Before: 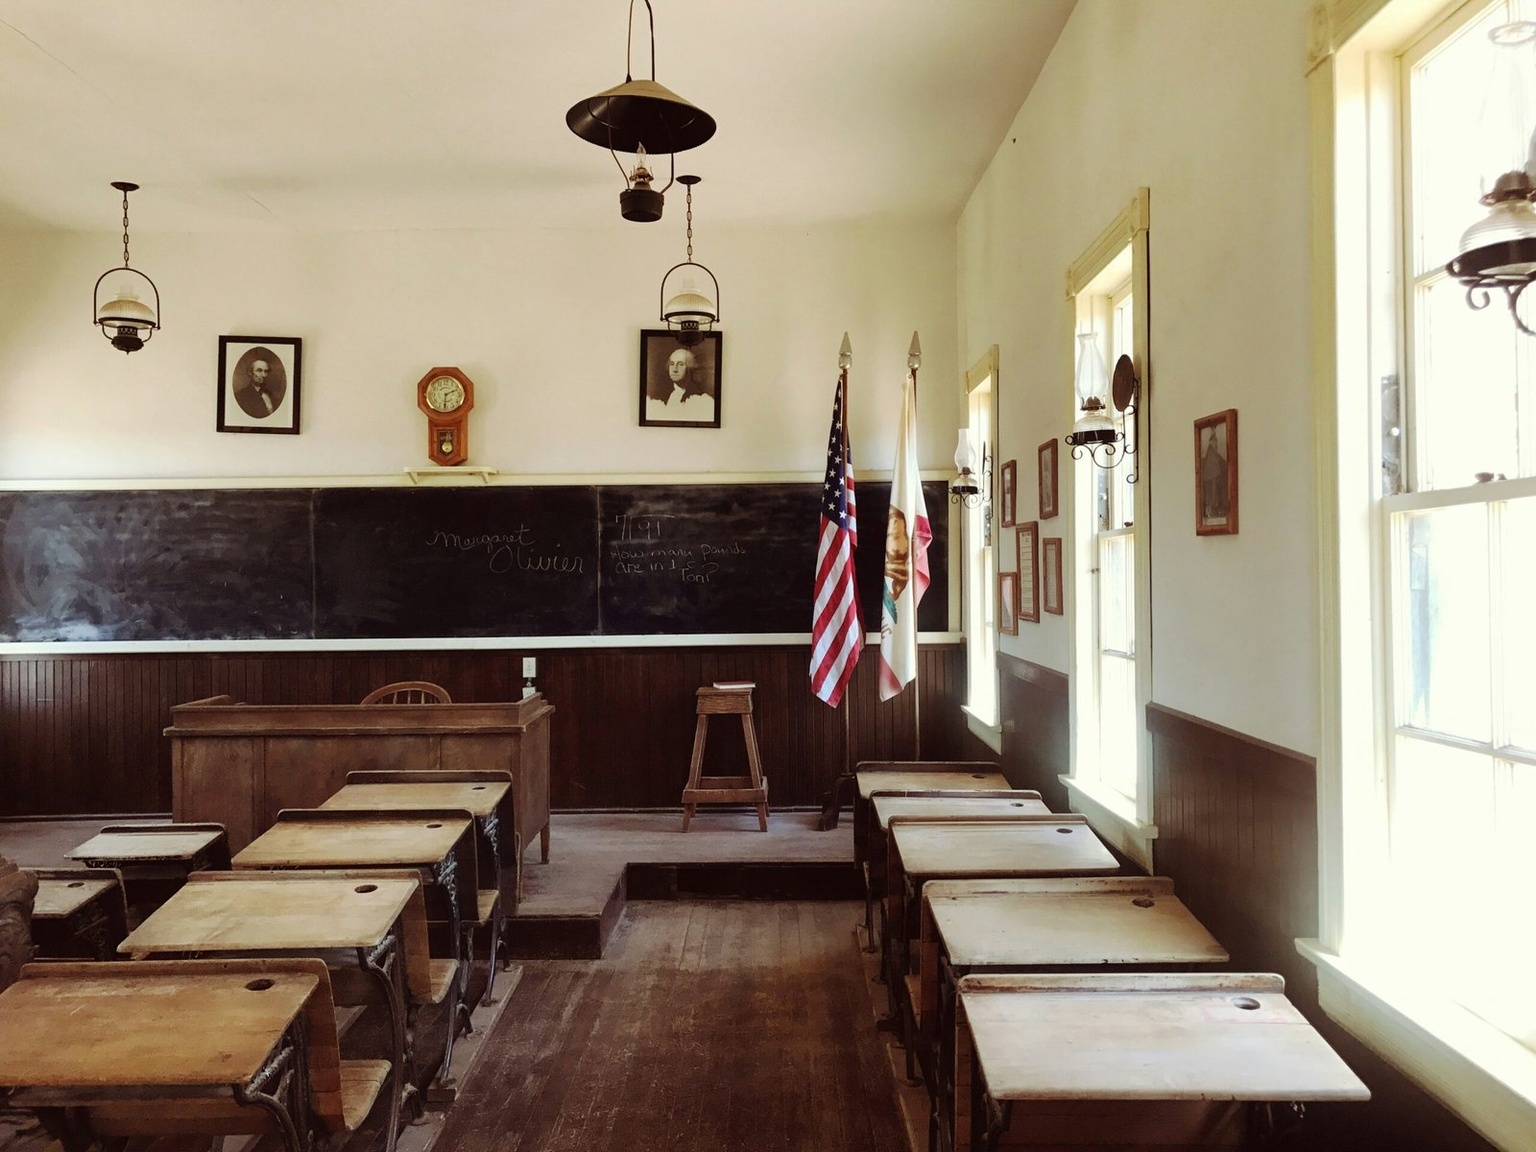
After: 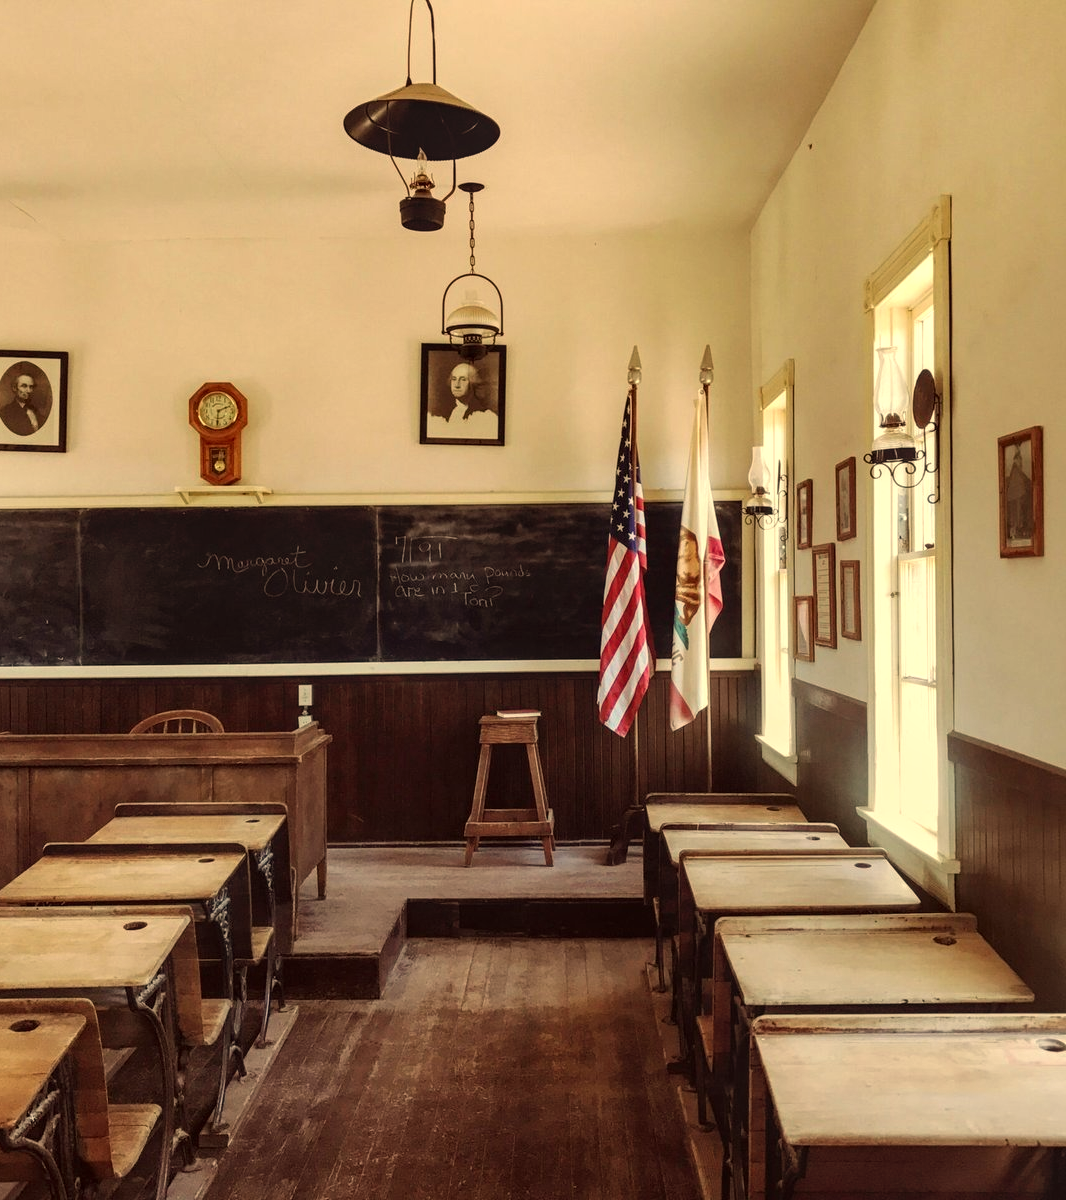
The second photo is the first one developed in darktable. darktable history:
crop: left 15.419%, right 17.914%
local contrast: on, module defaults
white balance: red 1.123, blue 0.83
